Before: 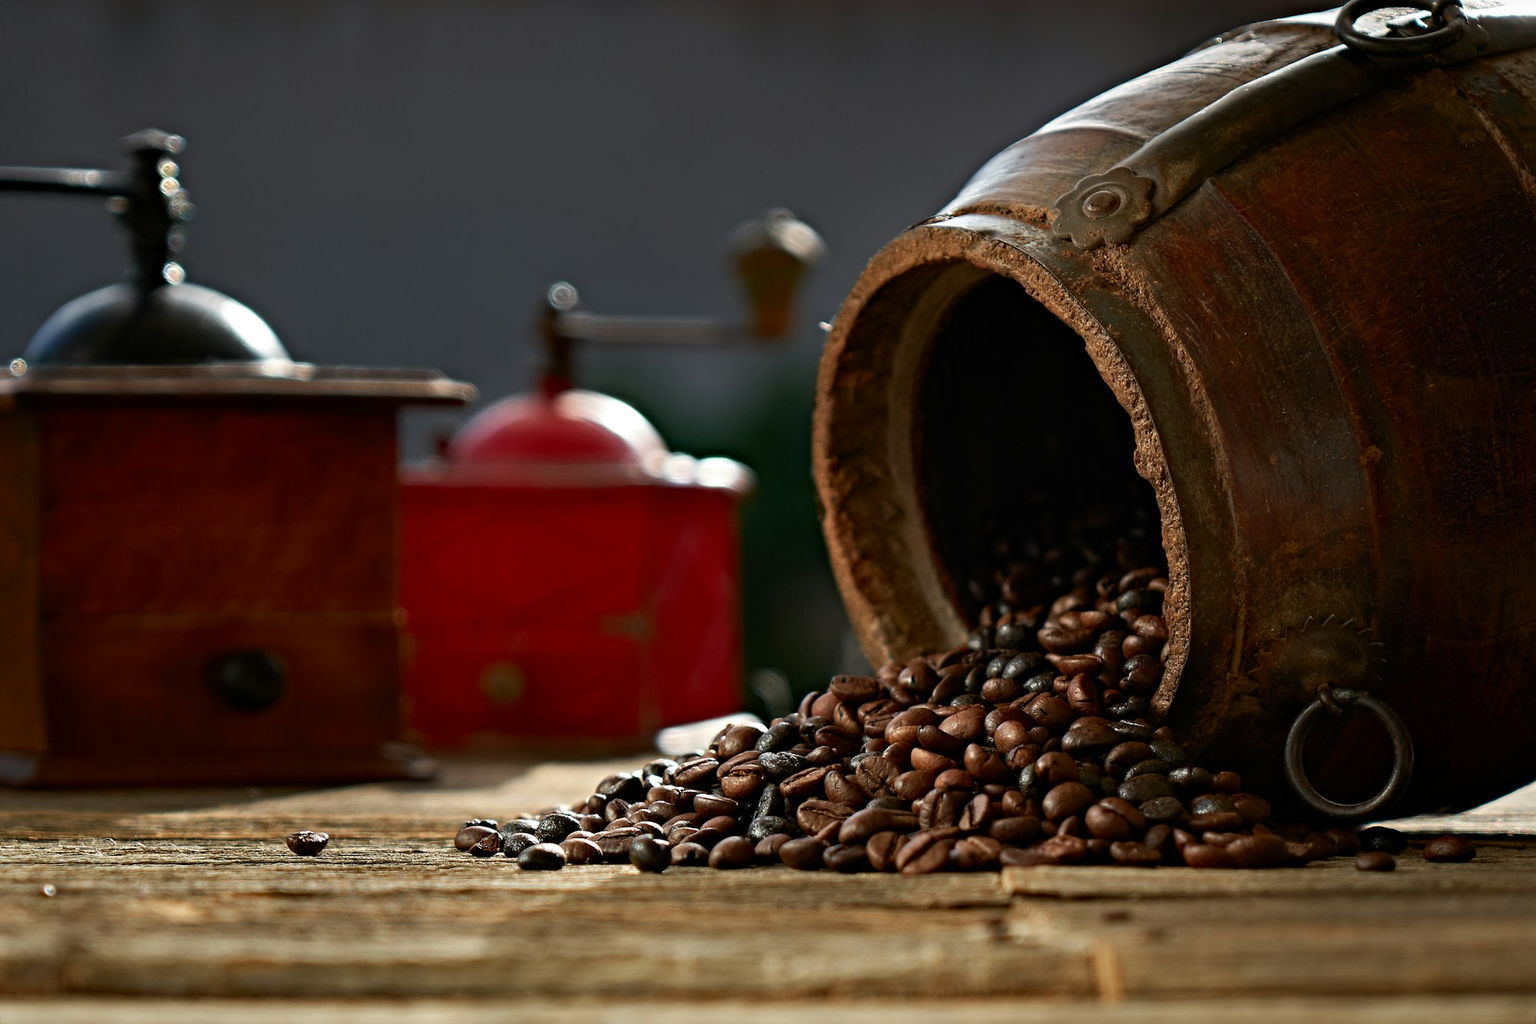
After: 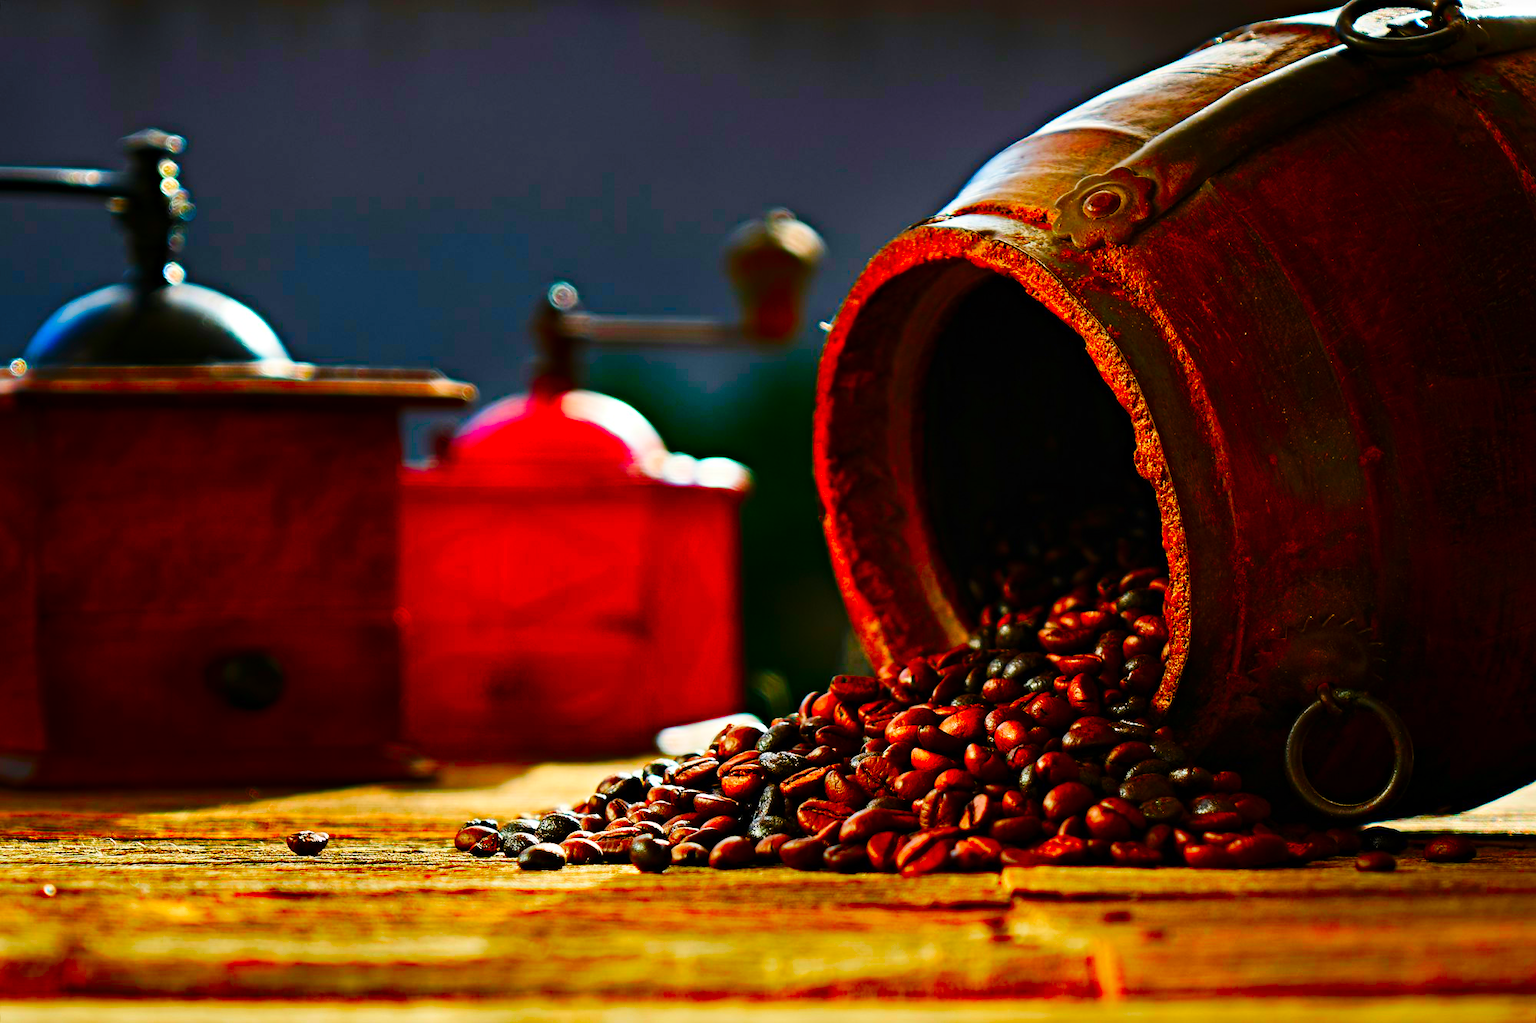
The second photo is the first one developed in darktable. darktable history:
color correction: highlights b* 0.012, saturation 2.99
base curve: curves: ch0 [(0, 0) (0.036, 0.025) (0.121, 0.166) (0.206, 0.329) (0.605, 0.79) (1, 1)], preserve colors none
